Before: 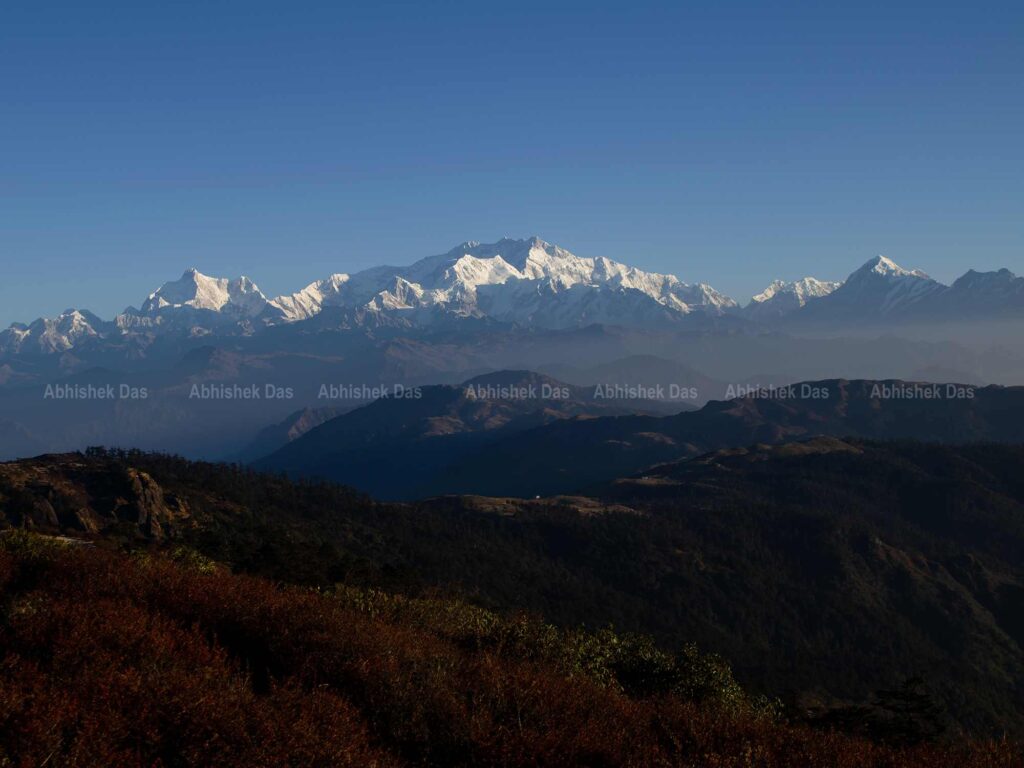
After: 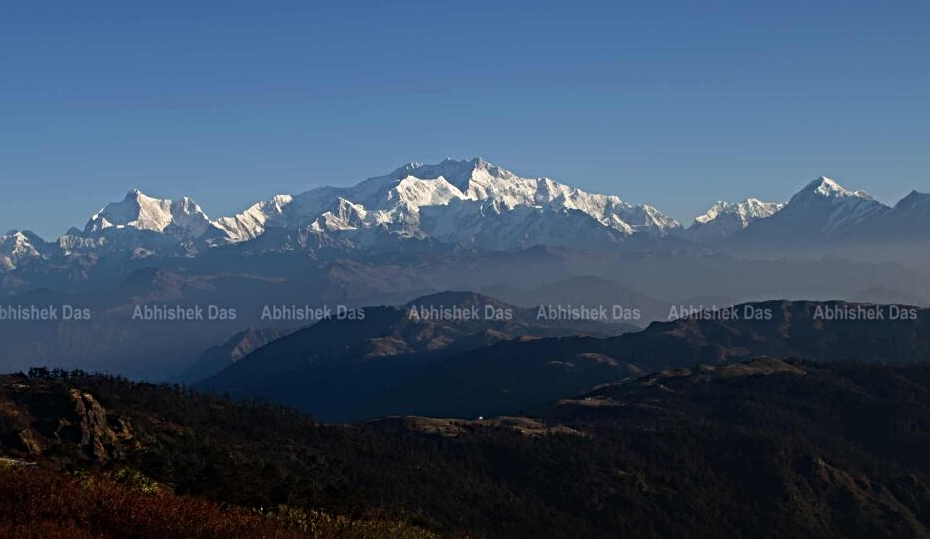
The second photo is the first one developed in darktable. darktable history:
crop: left 5.596%, top 10.314%, right 3.534%, bottom 19.395%
sharpen: radius 4.883
